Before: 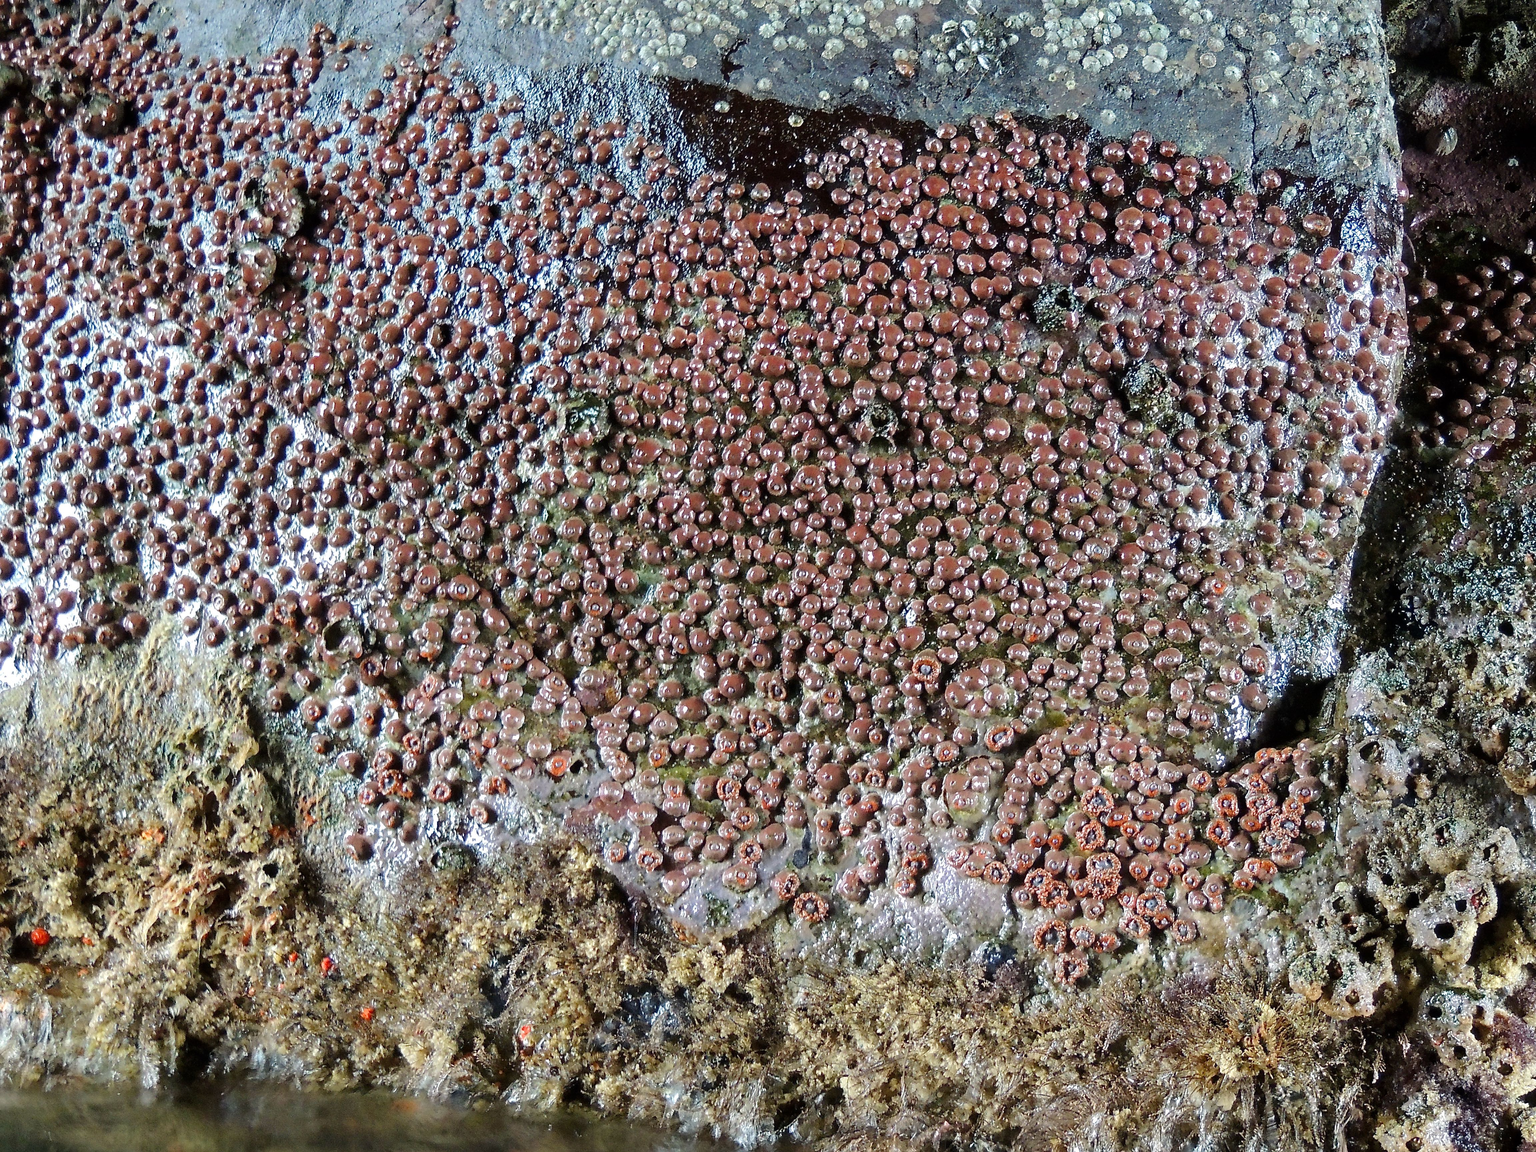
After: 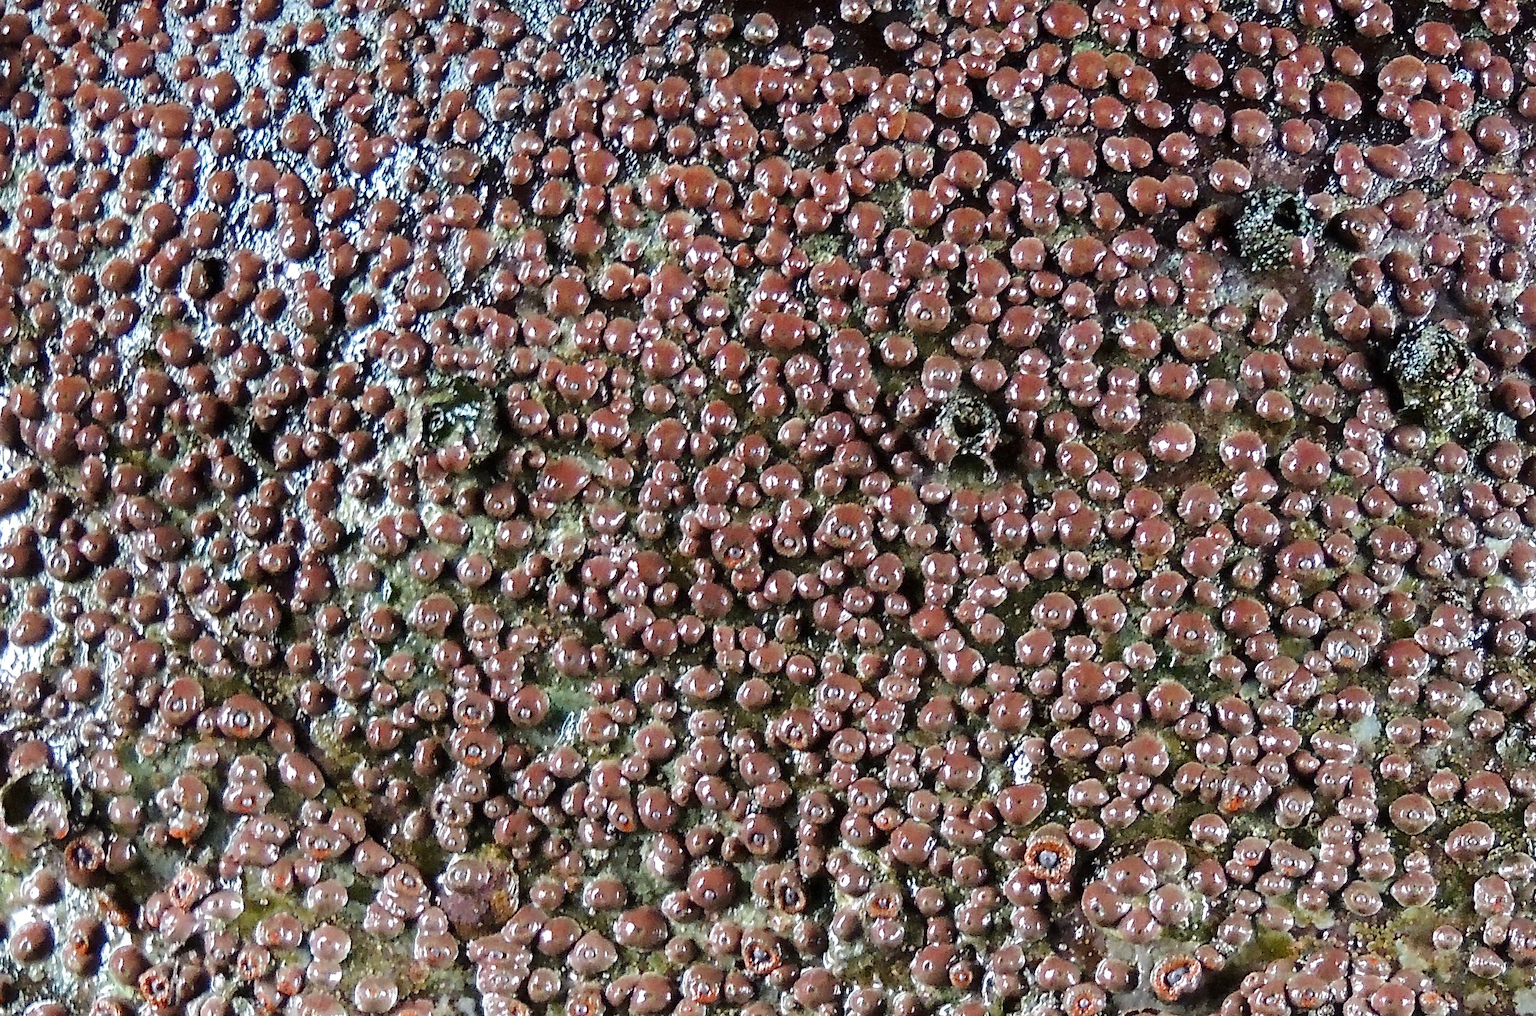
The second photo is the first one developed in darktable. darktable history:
crop: left 21.031%, top 15.27%, right 21.441%, bottom 33.961%
